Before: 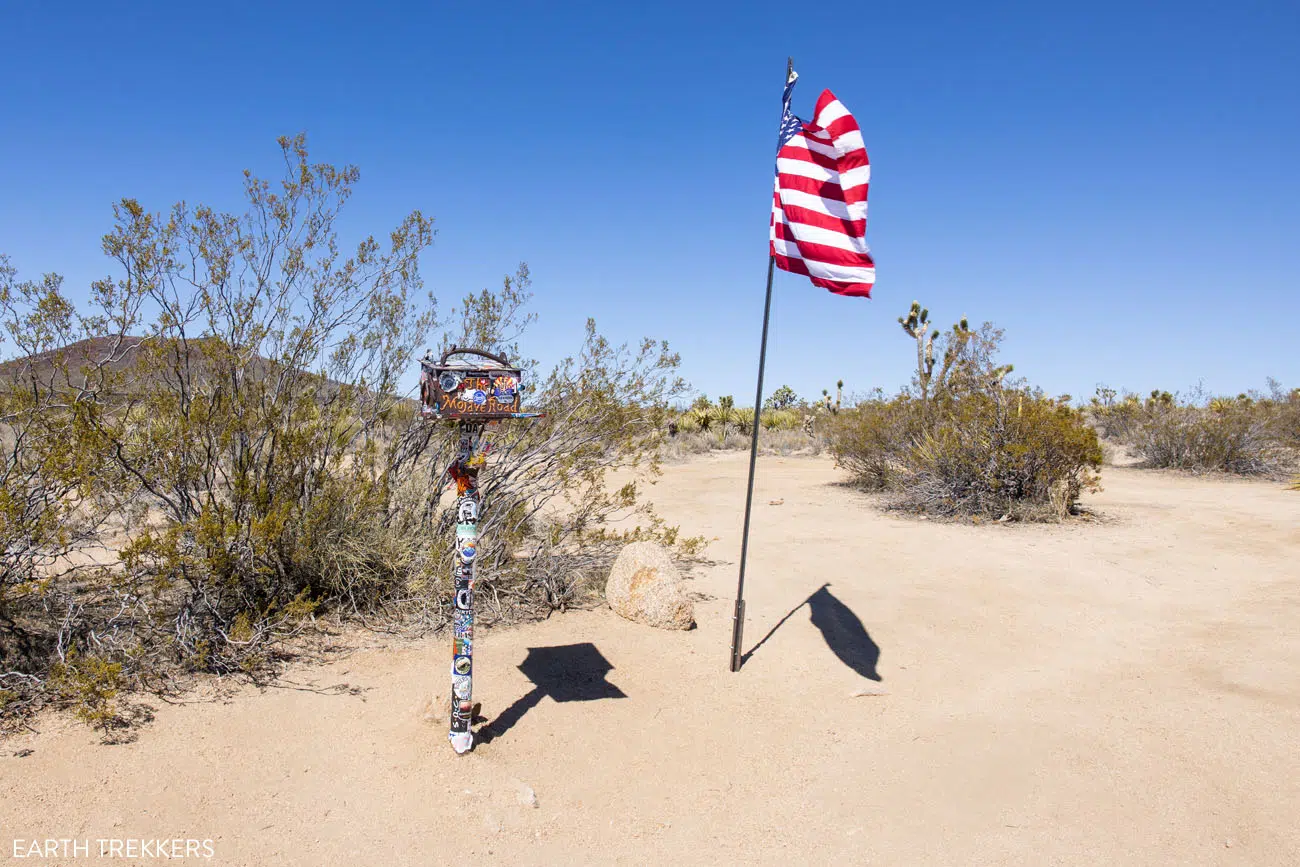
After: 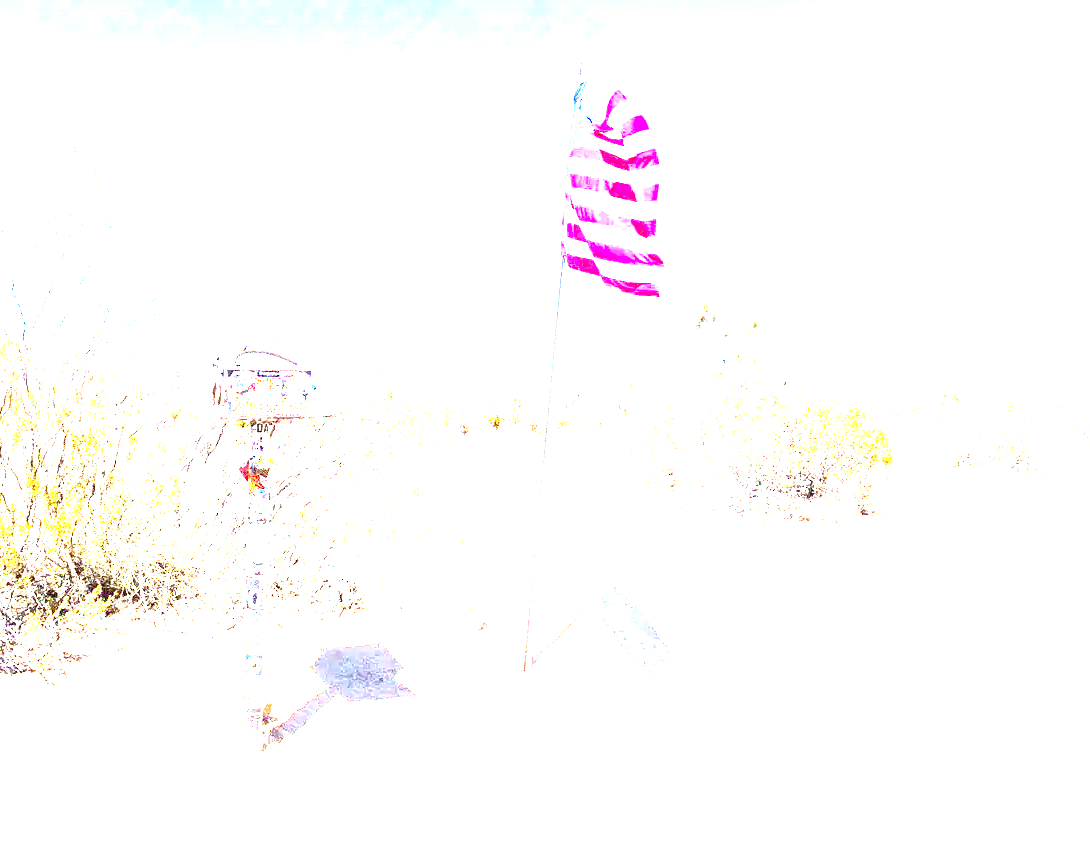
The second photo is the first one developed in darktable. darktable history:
exposure: black level correction 0, exposure 4 EV, compensate exposure bias true, compensate highlight preservation false
crop: left 16.145%
levels: levels [0, 0.394, 0.787]
